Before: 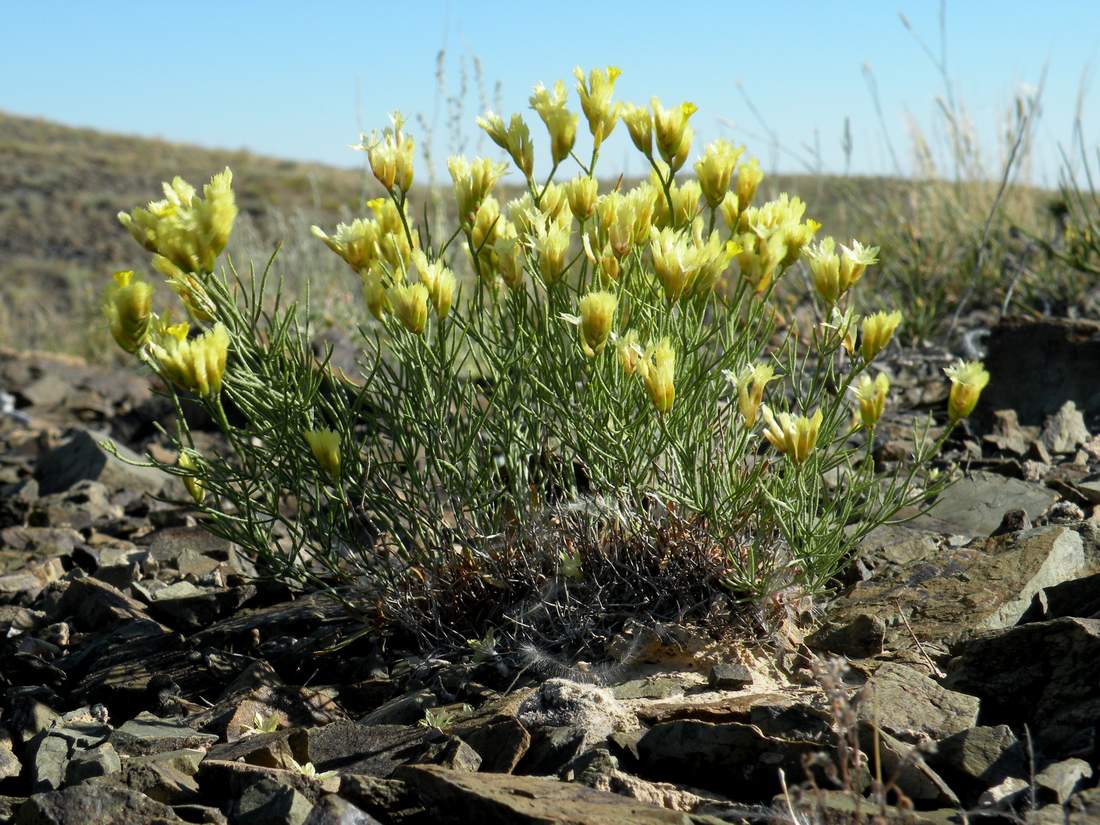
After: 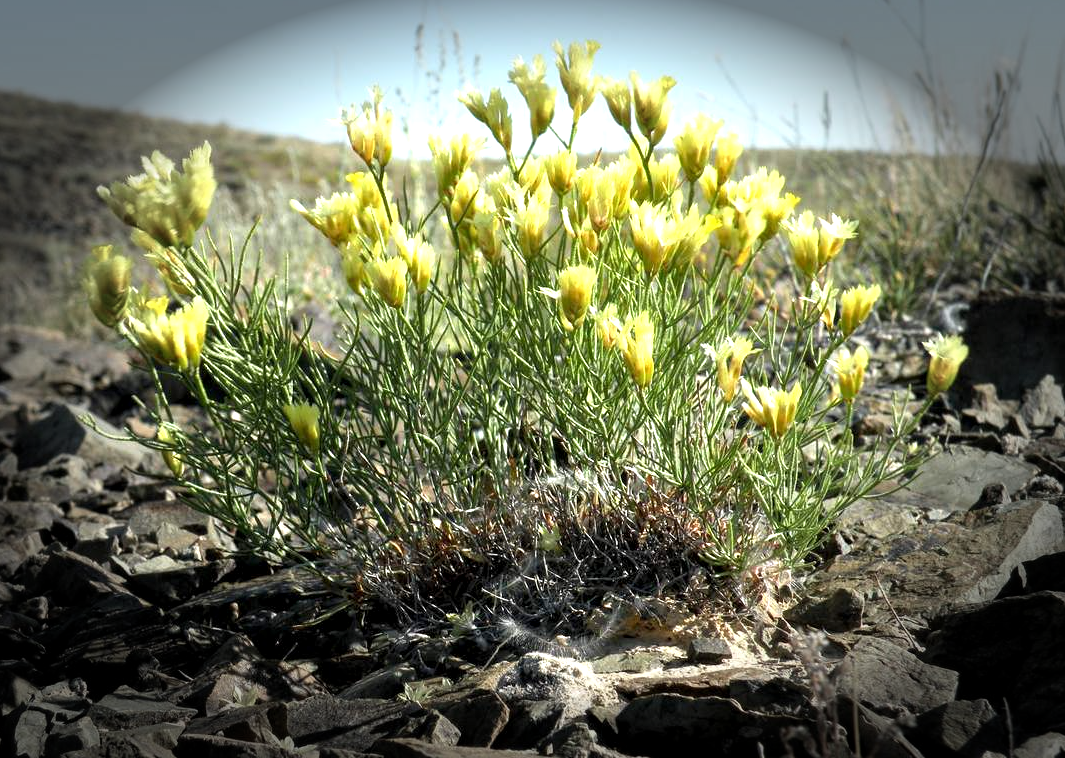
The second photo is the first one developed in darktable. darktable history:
local contrast: highlights 104%, shadows 101%, detail 119%, midtone range 0.2
exposure: black level correction 0, exposure 0.949 EV, compensate highlight preservation false
crop: left 1.919%, top 3.154%, right 1.21%, bottom 4.946%
color correction: highlights a* -0.185, highlights b* -0.138
vignetting: fall-off start 66.01%, fall-off radius 39.77%, brightness -0.862, automatic ratio true, width/height ratio 0.678
